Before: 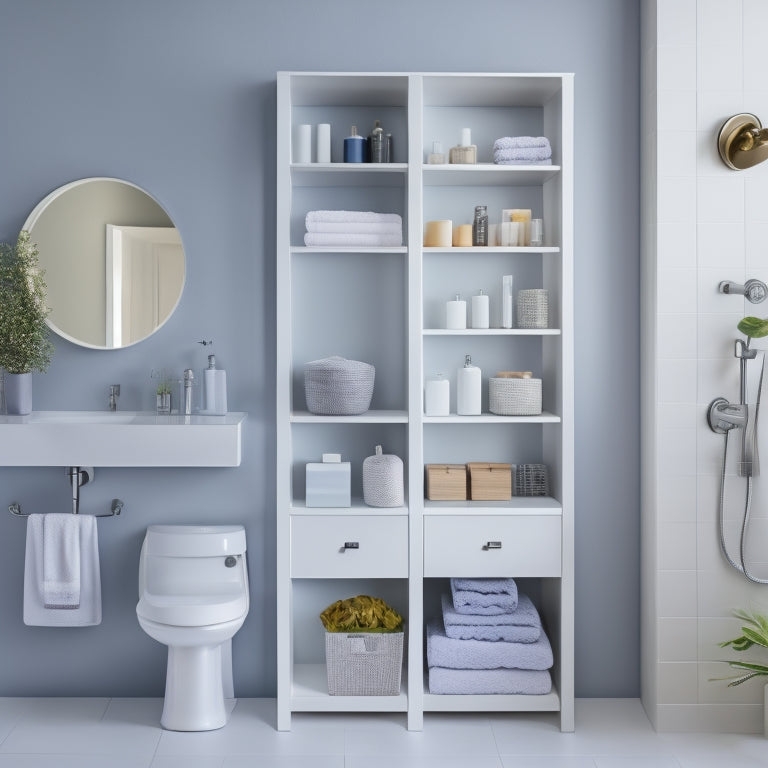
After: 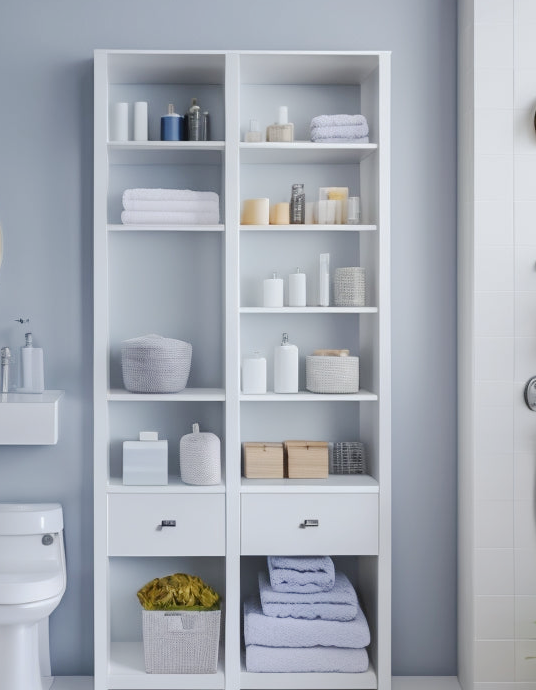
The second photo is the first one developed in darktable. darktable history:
base curve: curves: ch0 [(0, 0) (0.262, 0.32) (0.722, 0.705) (1, 1)], preserve colors none
crop and rotate: left 23.858%, top 2.962%, right 6.26%, bottom 7.087%
